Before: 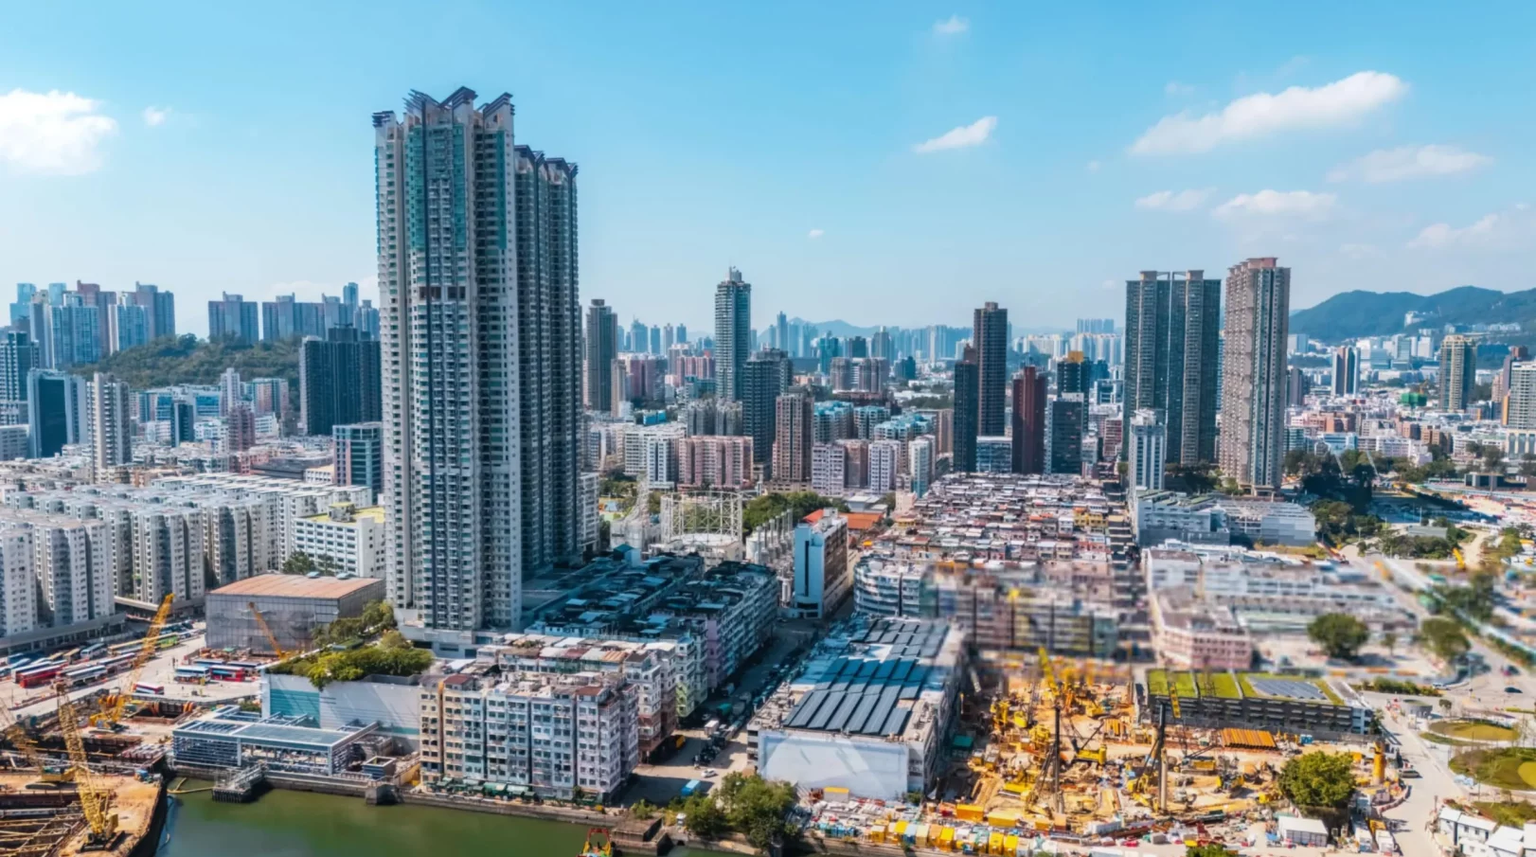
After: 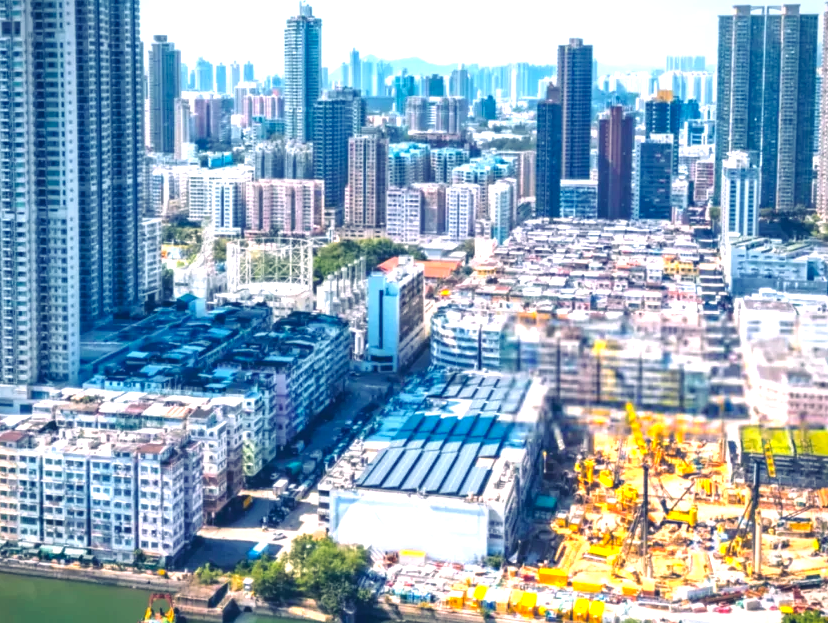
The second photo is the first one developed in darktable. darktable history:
vignetting: fall-off start 79.85%, brightness -0.31, saturation -0.046
crop and rotate: left 29.082%, top 31.108%, right 19.864%
color zones: curves: ch0 [(0.224, 0.526) (0.75, 0.5)]; ch1 [(0.055, 0.526) (0.224, 0.761) (0.377, 0.526) (0.75, 0.5)]
color balance rgb: shadows lift › luminance -28.541%, shadows lift › chroma 15.184%, shadows lift › hue 271.78°, power › luminance -7.69%, power › chroma 2.289%, power › hue 219.48°, global offset › luminance 1.993%, perceptual saturation grading › global saturation 0.976%, contrast -10.425%
local contrast: highlights 106%, shadows 97%, detail 131%, midtone range 0.2
exposure: black level correction 0.001, exposure 1.398 EV, compensate highlight preservation false
